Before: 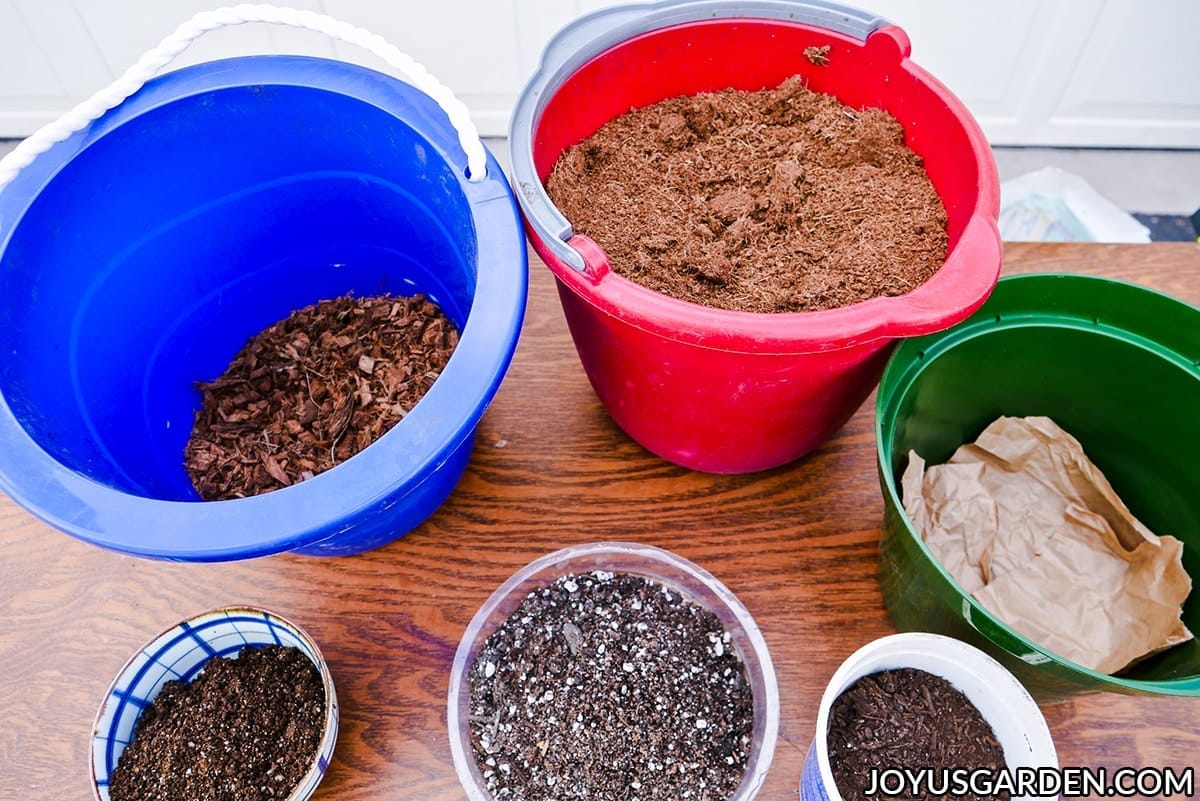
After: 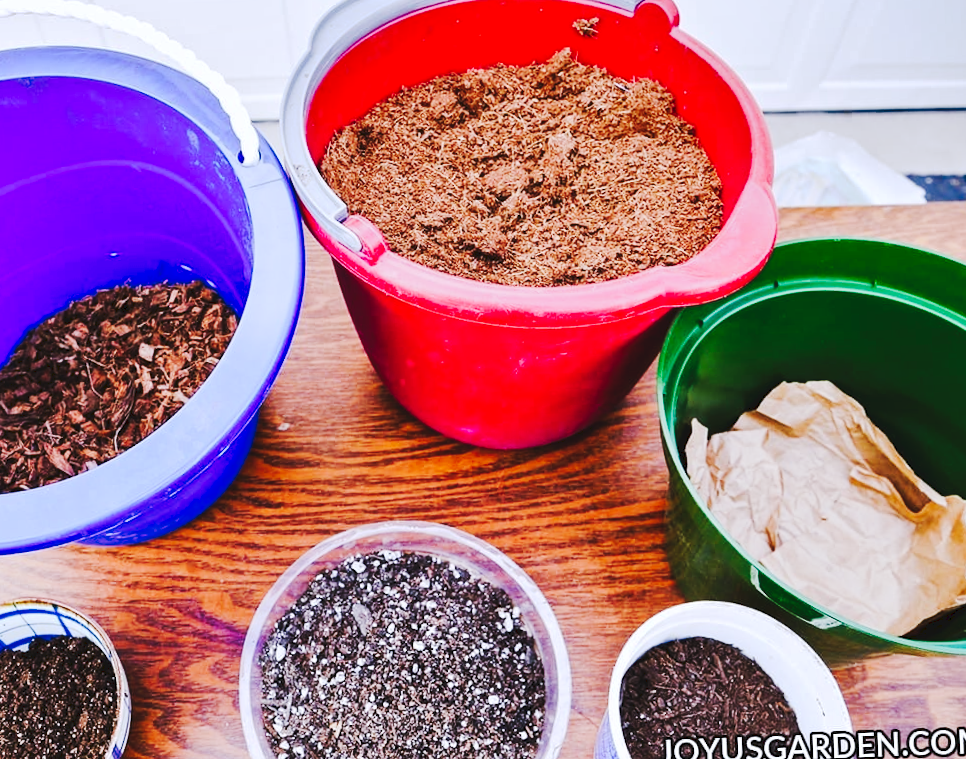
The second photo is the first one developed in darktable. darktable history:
rotate and perspective: rotation -2°, crop left 0.022, crop right 0.978, crop top 0.049, crop bottom 0.951
white balance: red 0.984, blue 1.059
tone curve: curves: ch0 [(0, 0) (0.003, 0.061) (0.011, 0.065) (0.025, 0.066) (0.044, 0.077) (0.069, 0.092) (0.1, 0.106) (0.136, 0.125) (0.177, 0.16) (0.224, 0.206) (0.277, 0.272) (0.335, 0.356) (0.399, 0.472) (0.468, 0.59) (0.543, 0.686) (0.623, 0.766) (0.709, 0.832) (0.801, 0.886) (0.898, 0.929) (1, 1)], preserve colors none
shadows and highlights: soften with gaussian
crop: left 17.582%, bottom 0.031%
